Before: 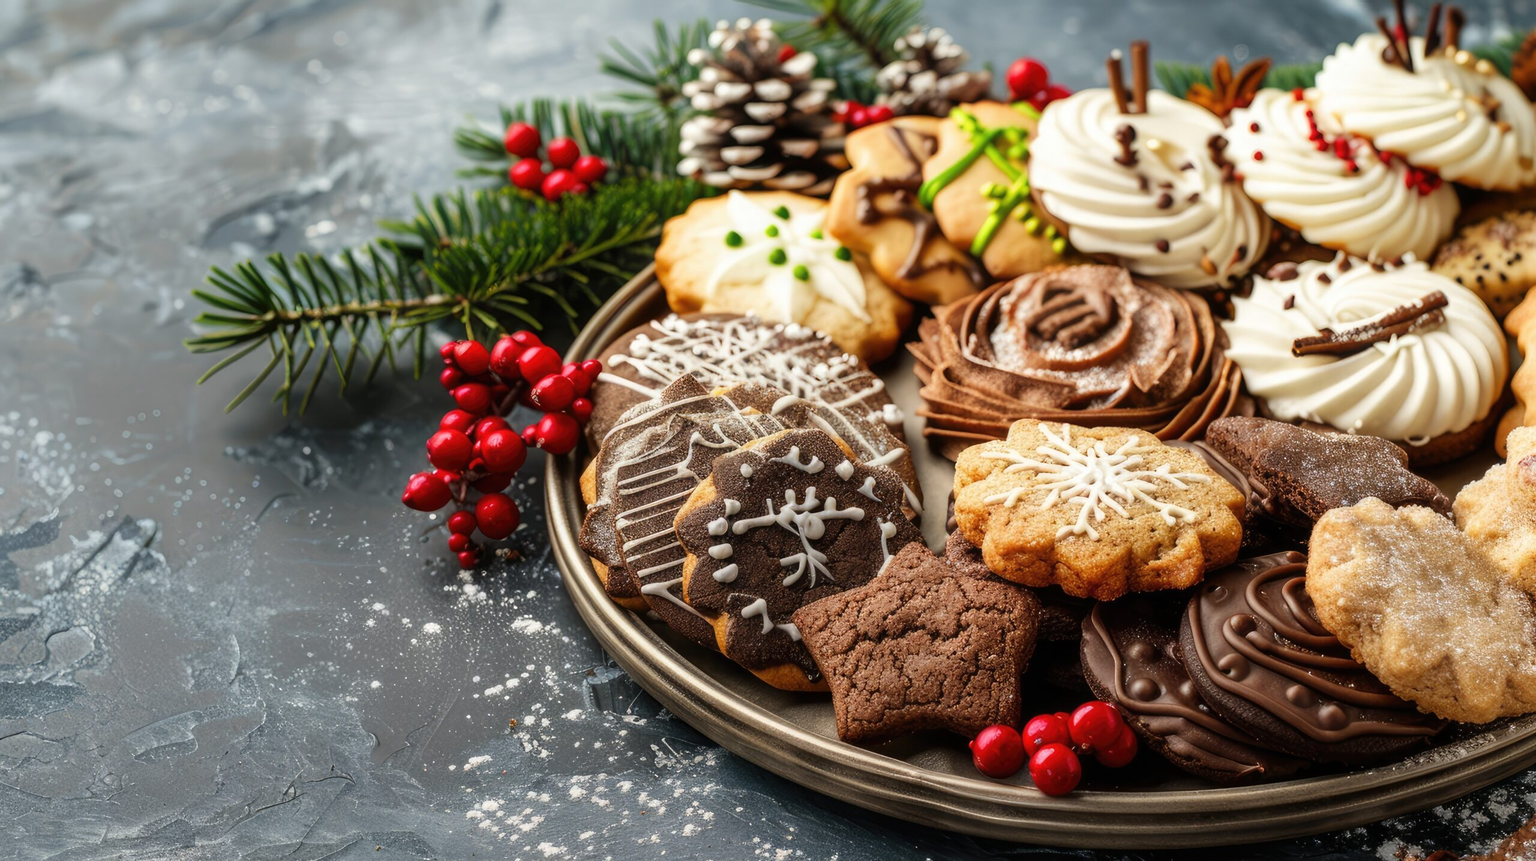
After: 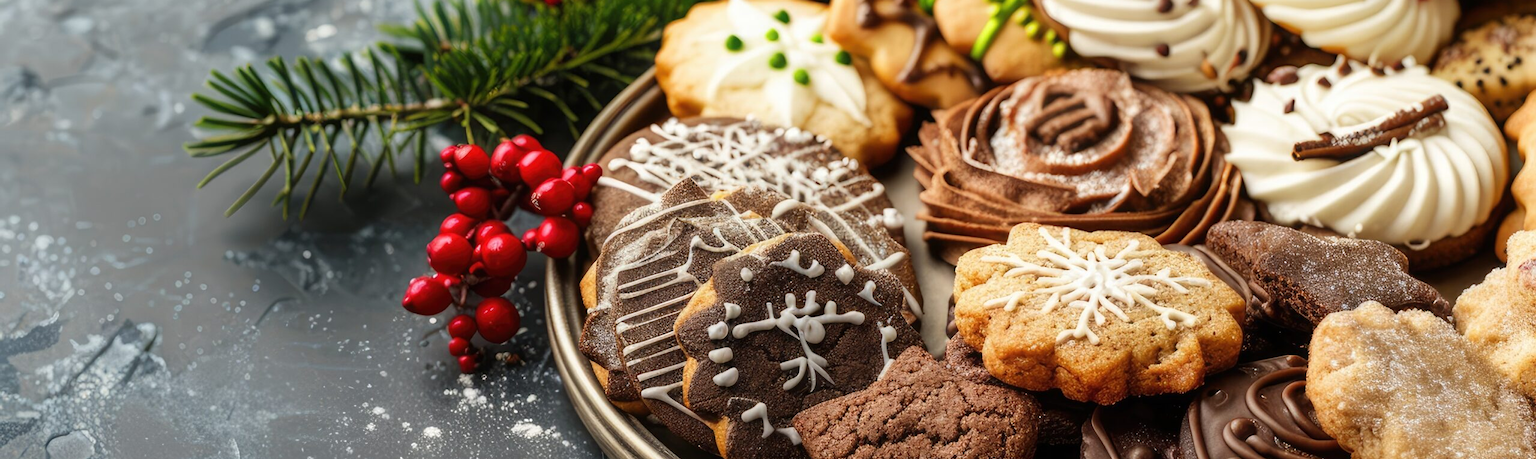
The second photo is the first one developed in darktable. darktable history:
crop and rotate: top 22.79%, bottom 23.84%
